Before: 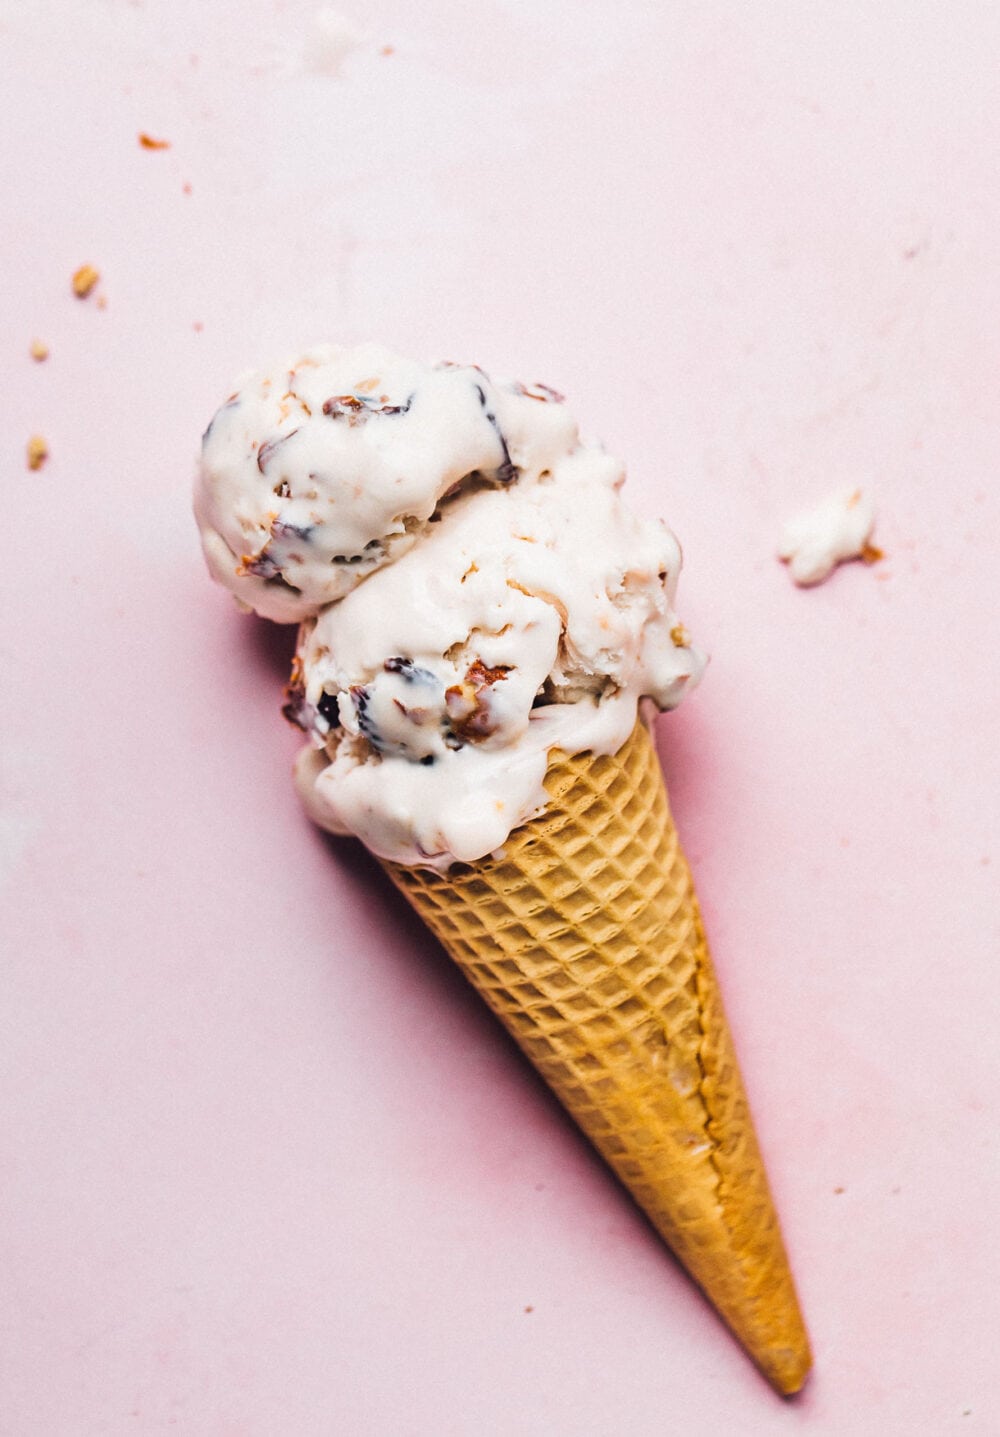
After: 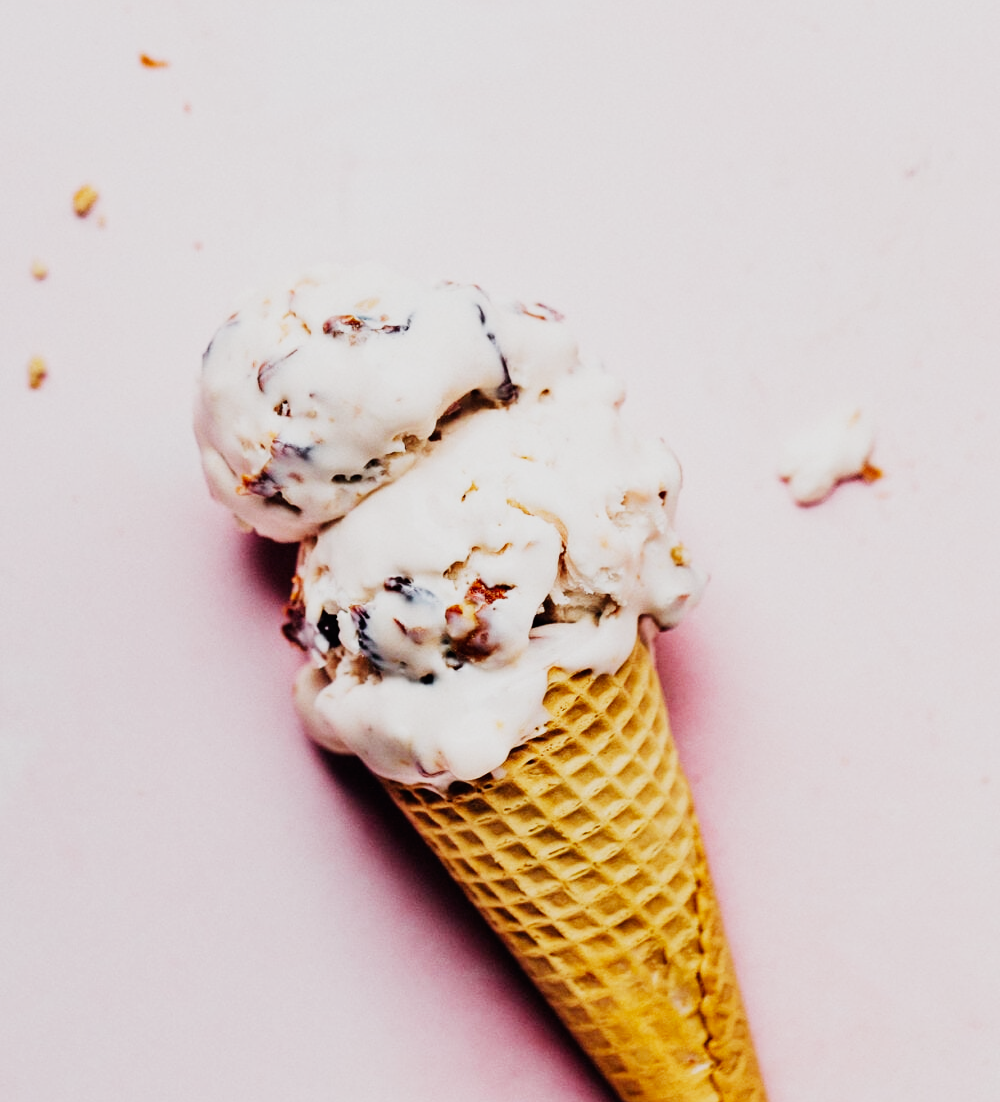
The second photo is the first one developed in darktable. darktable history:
crop: top 5.667%, bottom 17.637%
sigmoid: contrast 1.81, skew -0.21, preserve hue 0%, red attenuation 0.1, red rotation 0.035, green attenuation 0.1, green rotation -0.017, blue attenuation 0.15, blue rotation -0.052, base primaries Rec2020
